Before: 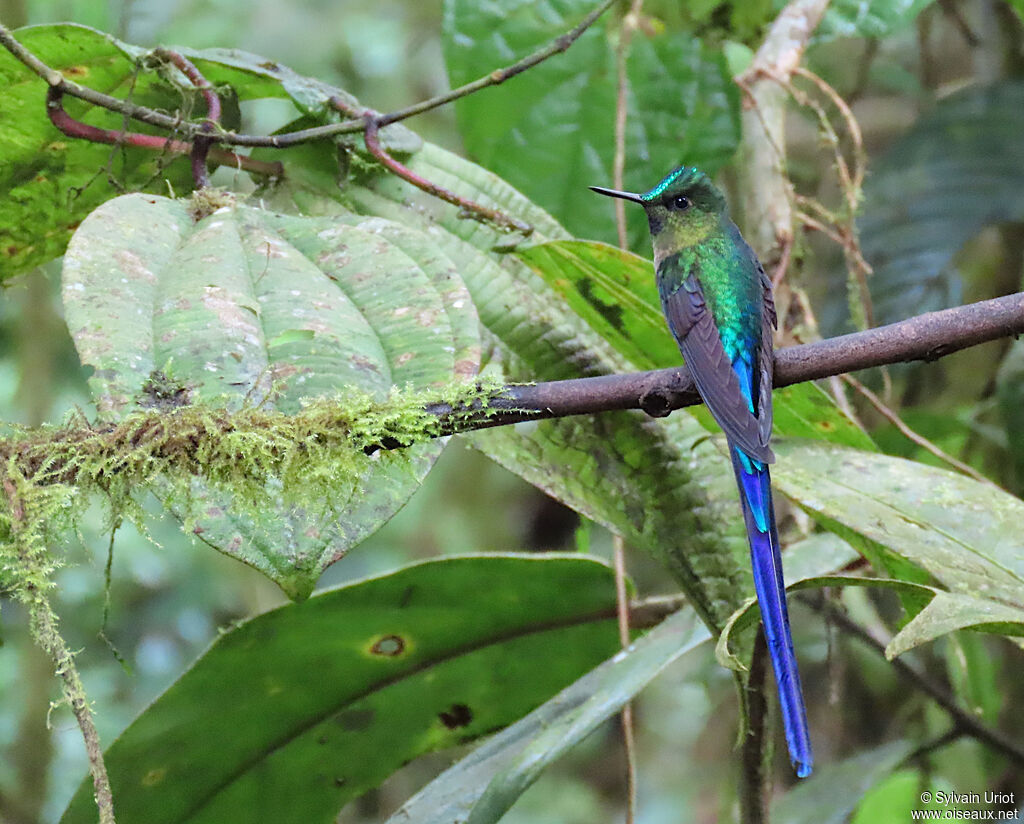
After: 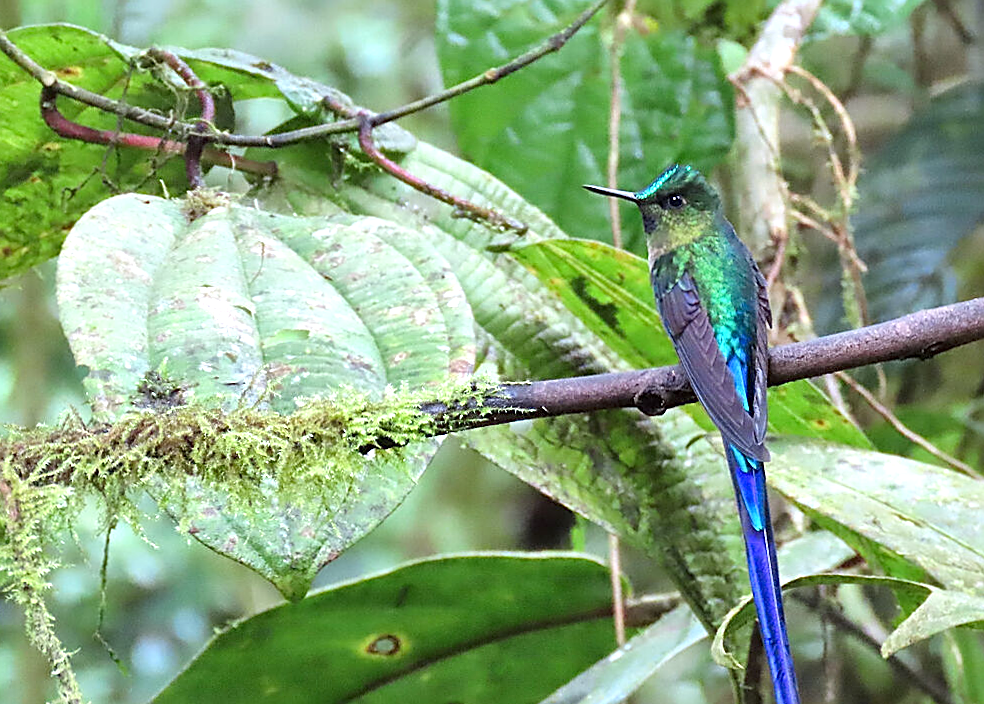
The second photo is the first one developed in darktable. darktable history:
exposure: black level correction 0.001, exposure 0.5 EV, compensate exposure bias true, compensate highlight preservation false
crop and rotate: angle 0.2°, left 0.275%, right 3.127%, bottom 14.18%
local contrast: mode bilateral grid, contrast 20, coarseness 50, detail 130%, midtone range 0.2
white balance: red 0.983, blue 1.036
sharpen: on, module defaults
